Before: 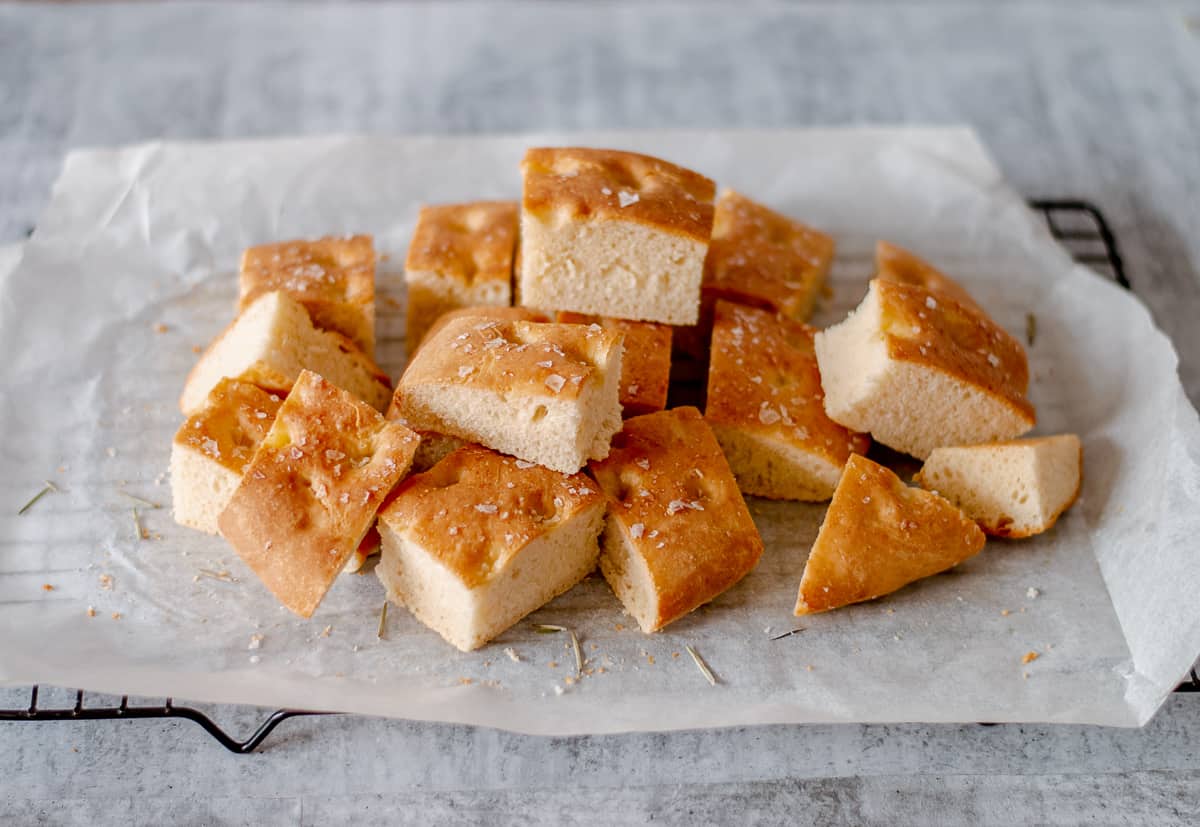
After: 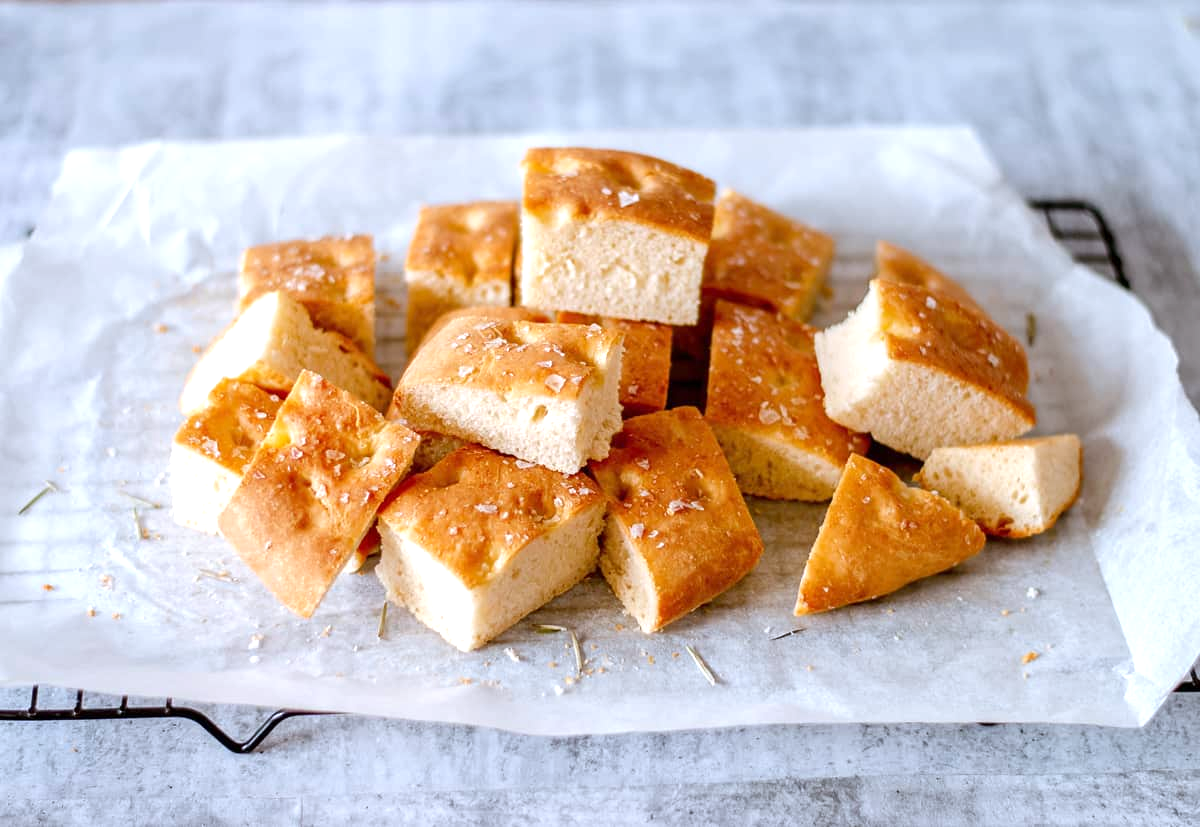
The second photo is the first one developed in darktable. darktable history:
white balance: red 0.954, blue 1.079
exposure: exposure 0.669 EV, compensate highlight preservation false
